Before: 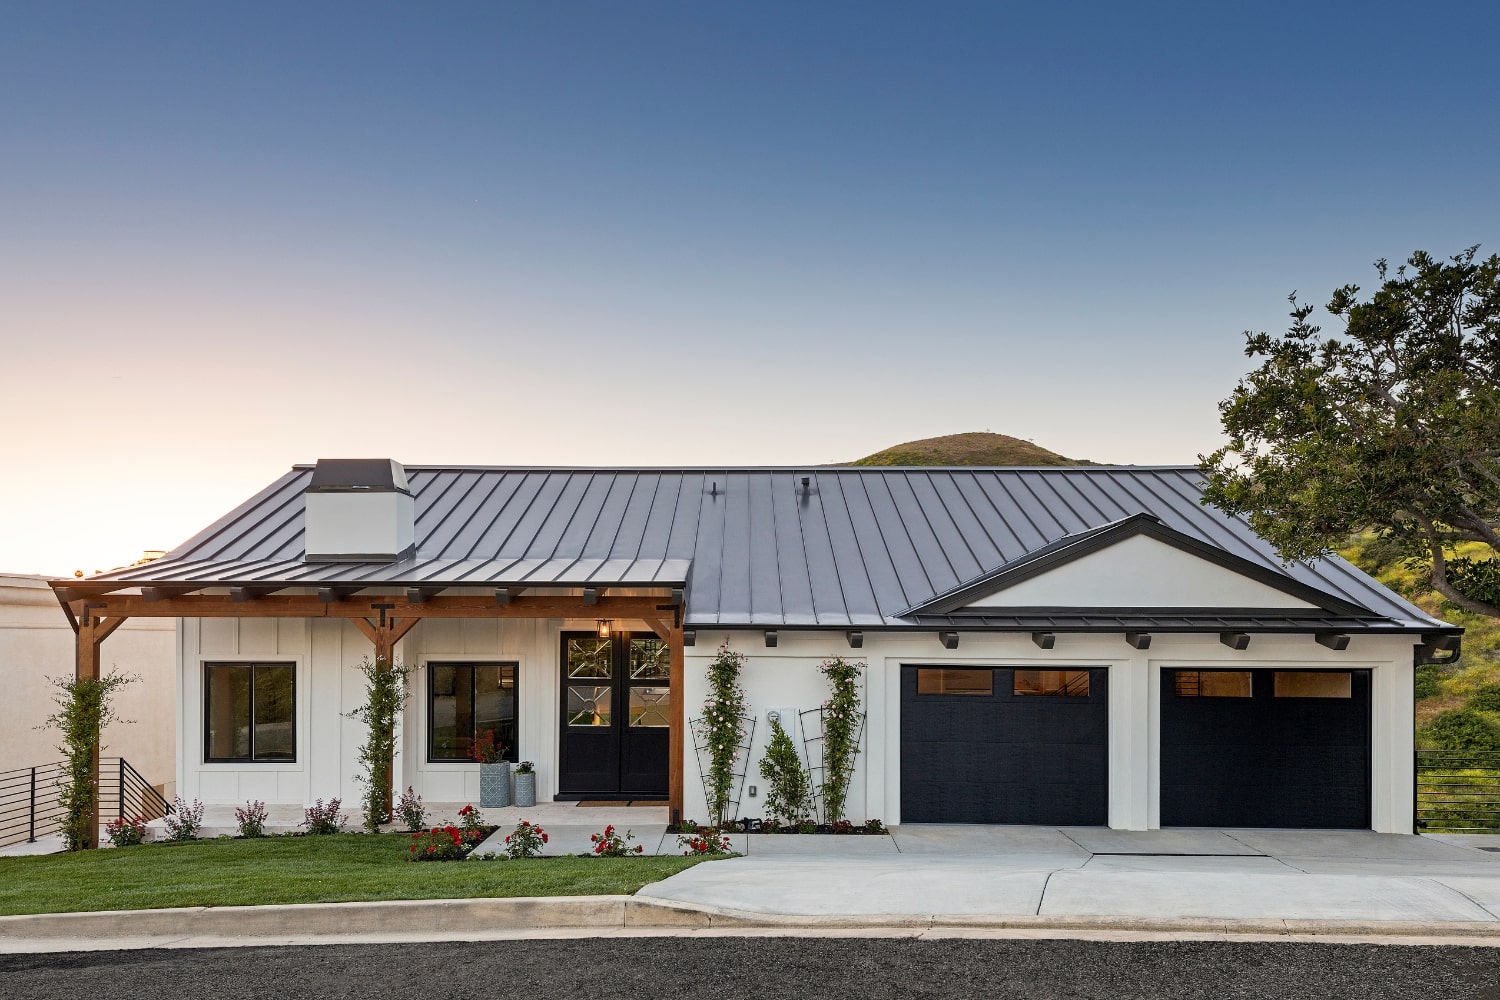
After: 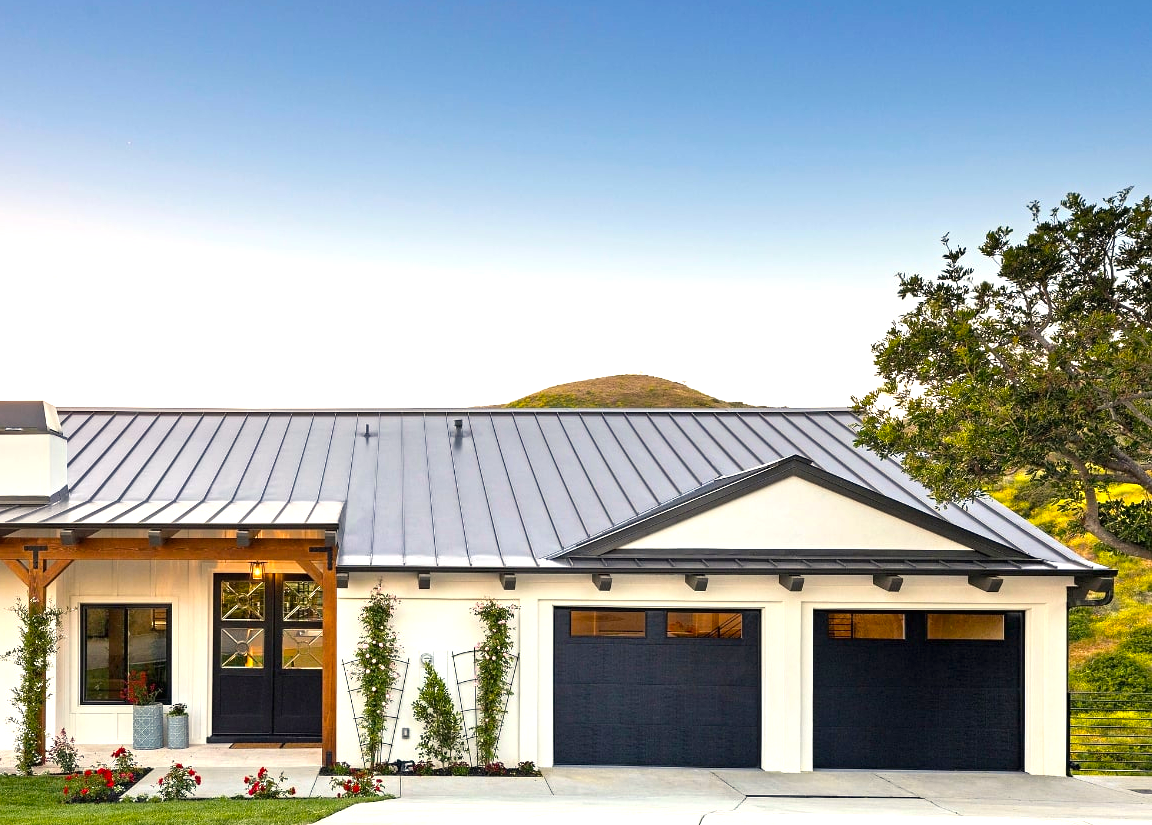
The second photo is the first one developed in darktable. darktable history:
exposure: black level correction 0, exposure 1.1 EV, compensate exposure bias true, compensate highlight preservation false
color balance rgb: highlights gain › chroma 2.998%, highlights gain › hue 76.24°, perceptual saturation grading › global saturation 25.184%, global vibrance 9.458%
crop: left 23.192%, top 5.853%, bottom 11.581%
